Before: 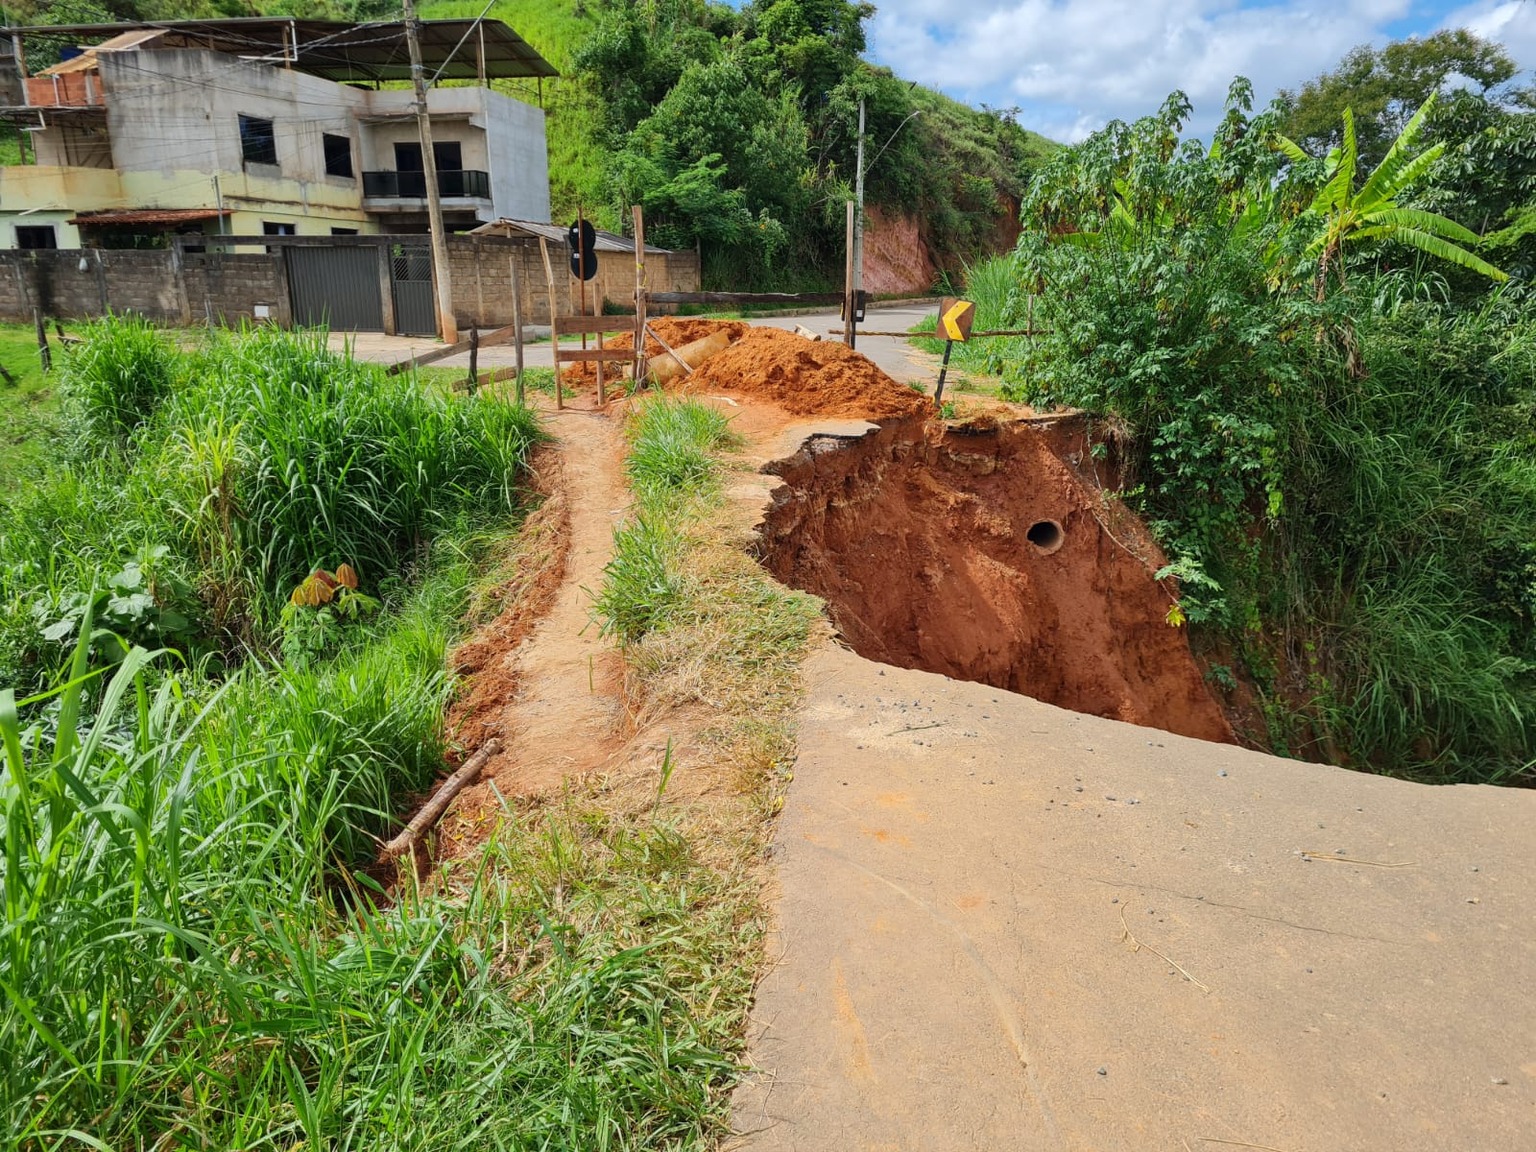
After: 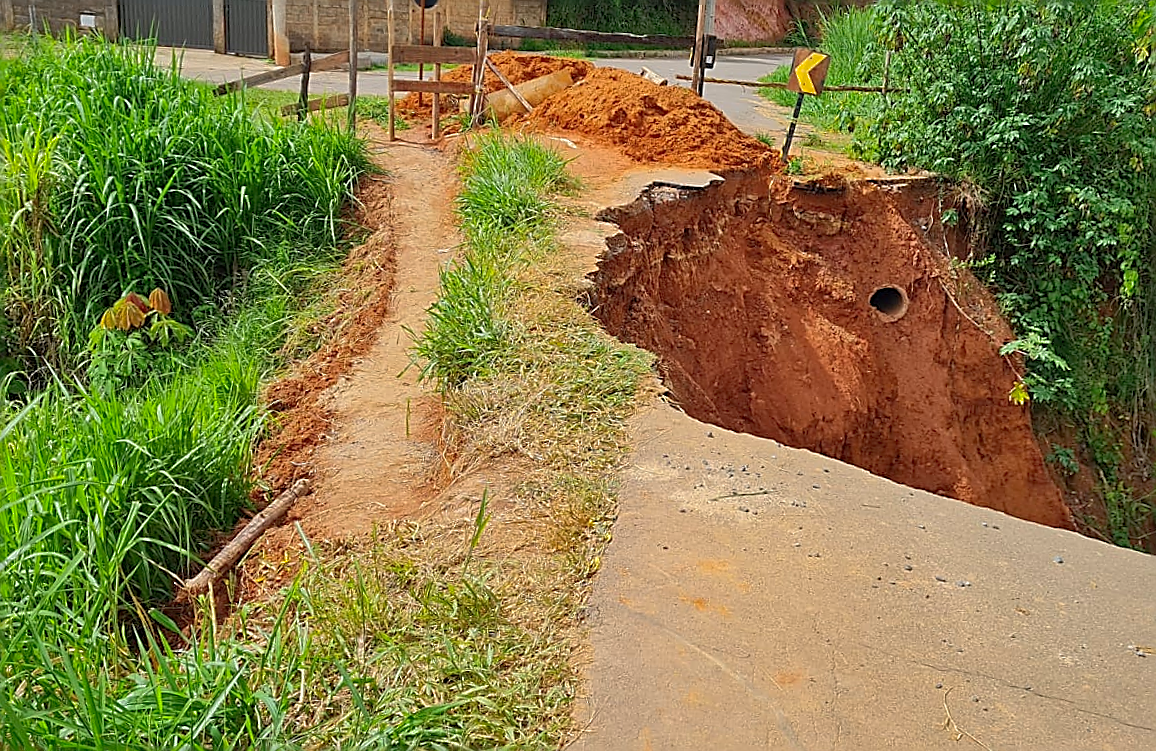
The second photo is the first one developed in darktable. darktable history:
color correction: saturation 1.1
crop and rotate: angle -3.37°, left 9.79%, top 20.73%, right 12.42%, bottom 11.82%
sharpen: radius 1.685, amount 1.294
shadows and highlights: on, module defaults
